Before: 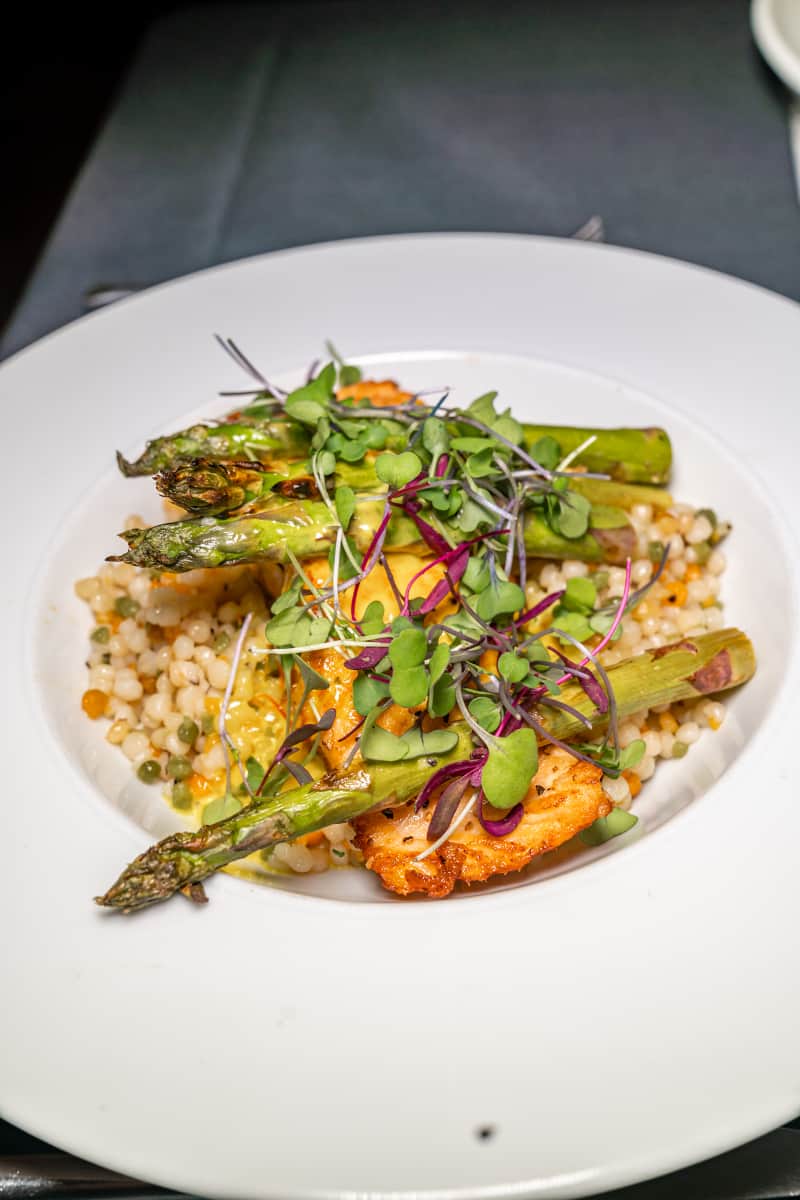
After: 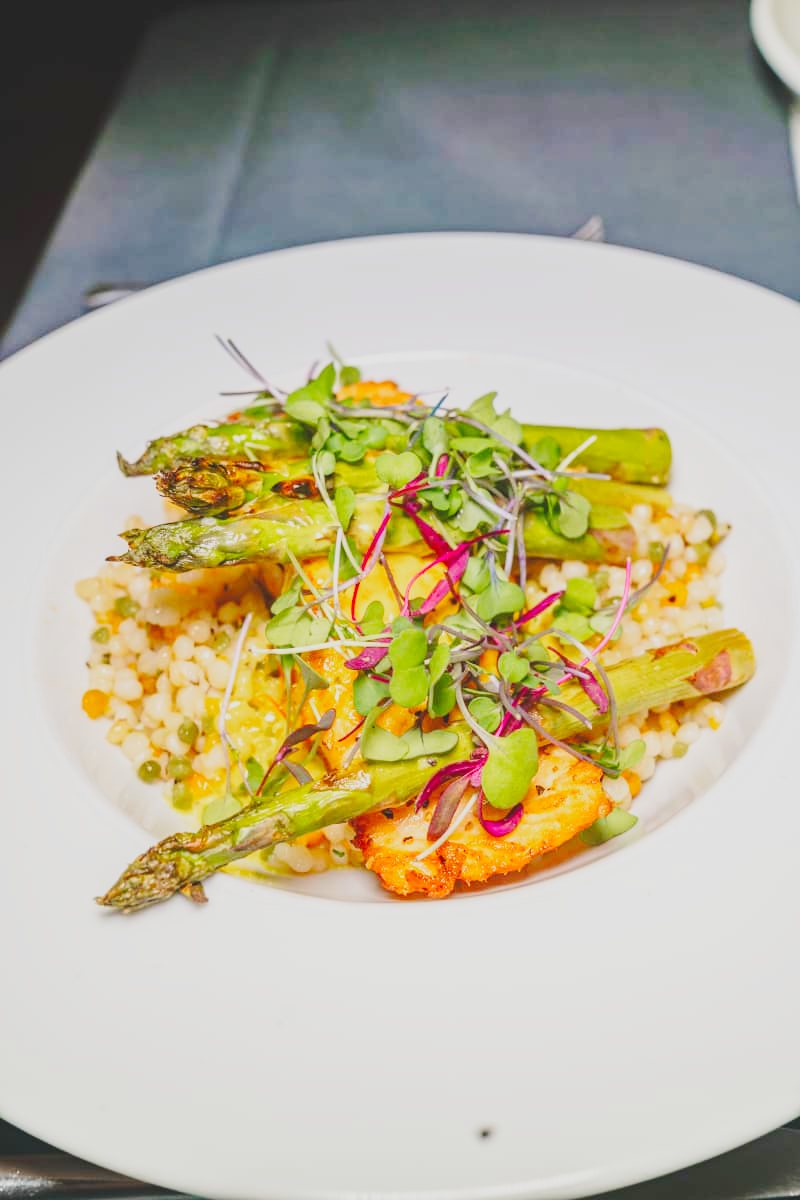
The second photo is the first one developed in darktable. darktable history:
base curve: curves: ch0 [(0, 0.007) (0.028, 0.063) (0.121, 0.311) (0.46, 0.743) (0.859, 0.957) (1, 1)], preserve colors none
contrast brightness saturation: contrast -0.19, saturation 0.19
